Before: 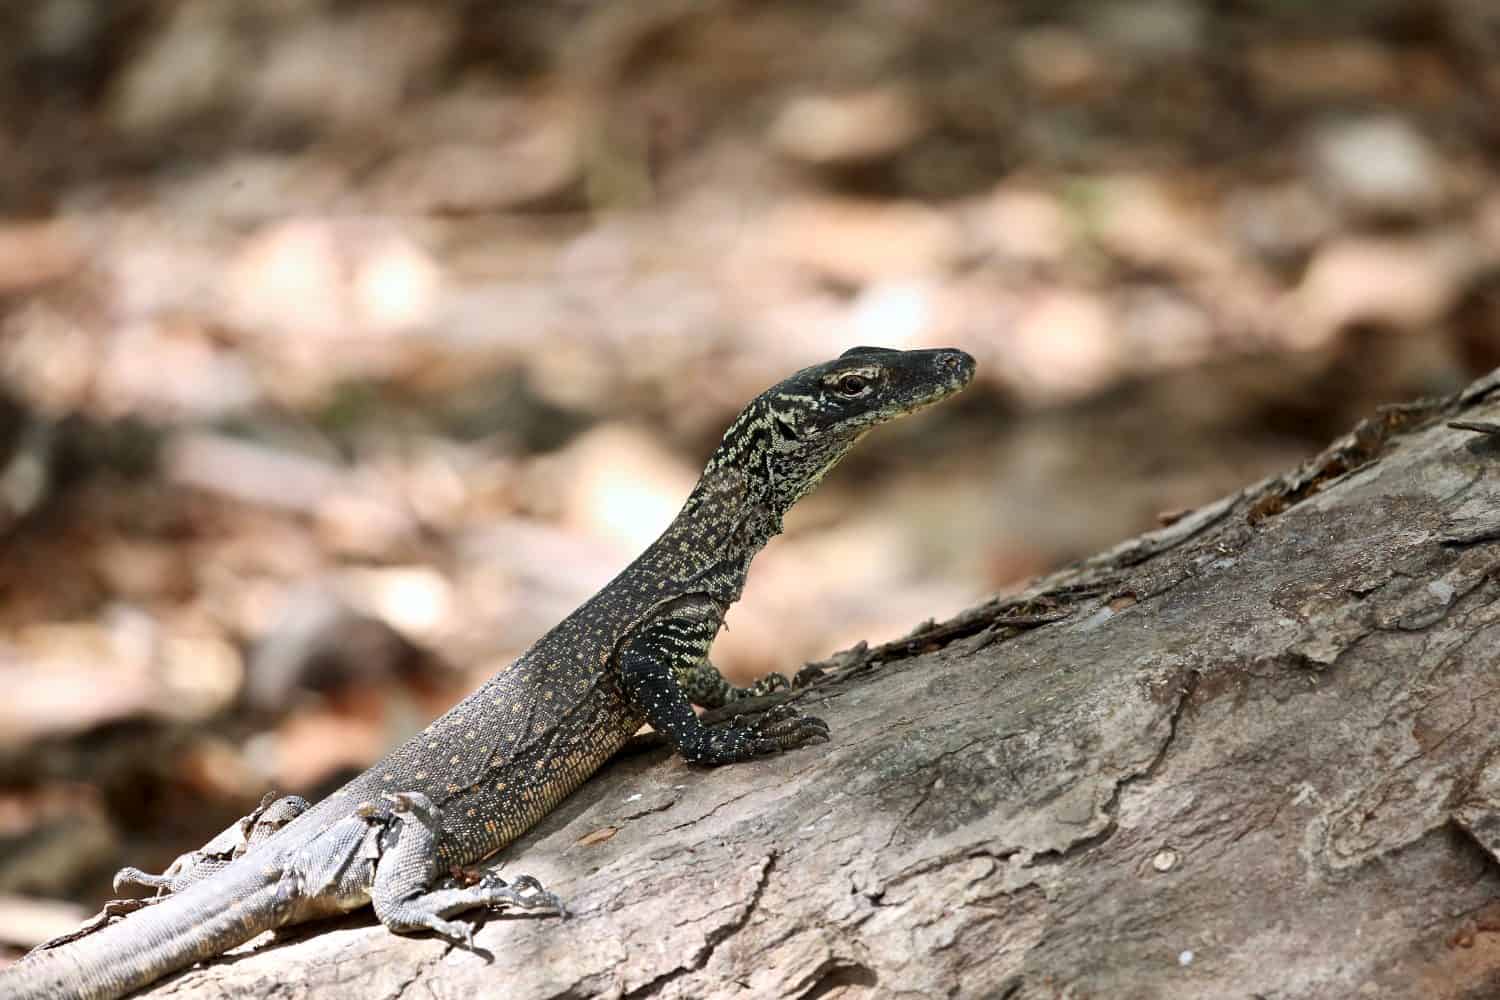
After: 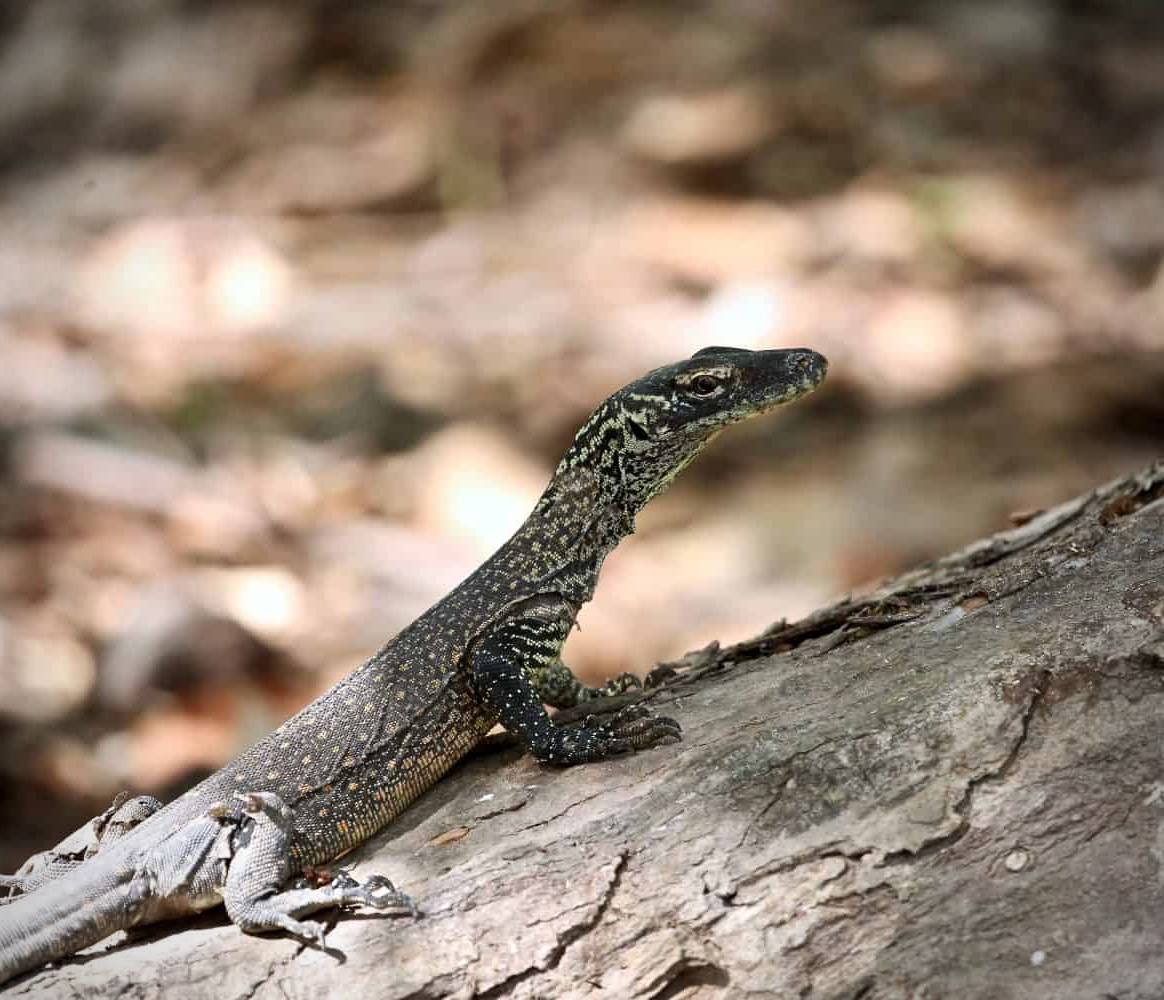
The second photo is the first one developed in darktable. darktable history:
vignetting: unbound false
crop: left 9.904%, right 12.45%
